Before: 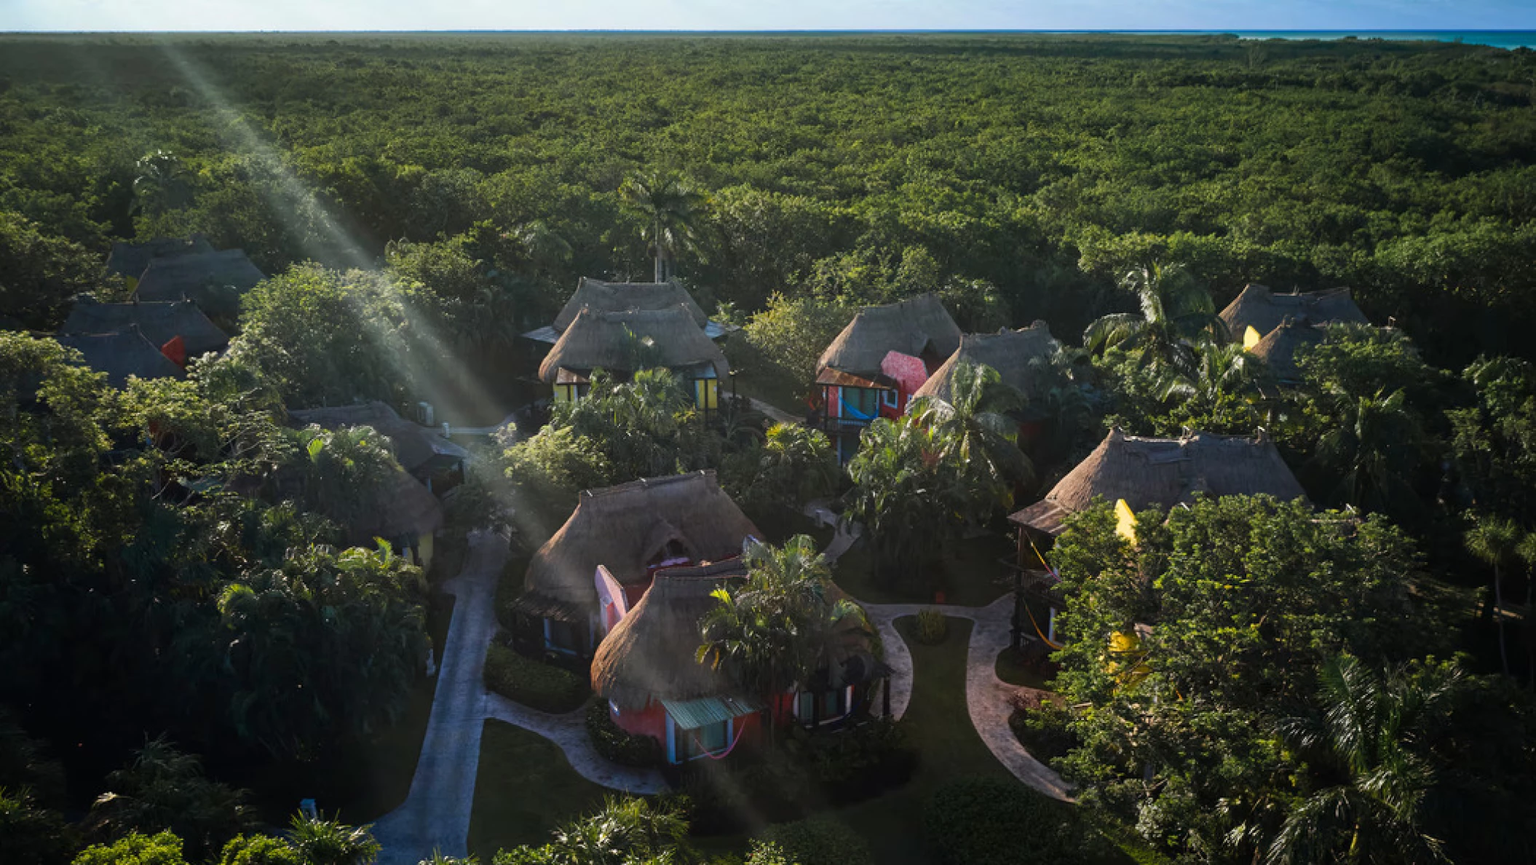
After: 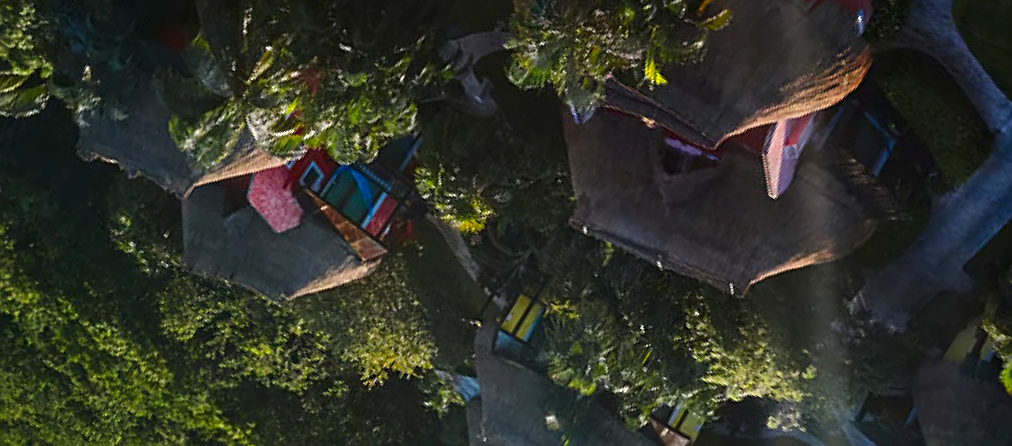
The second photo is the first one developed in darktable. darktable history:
shadows and highlights: radius 126.63, shadows 21.14, highlights -21.96, shadows color adjustment 97.98%, highlights color adjustment 59.46%, low approximation 0.01
crop and rotate: angle 147.63°, left 9.227%, top 15.624%, right 4.58%, bottom 16.903%
contrast brightness saturation: contrast 0.122, brightness -0.119, saturation 0.202
sharpen: on, module defaults
